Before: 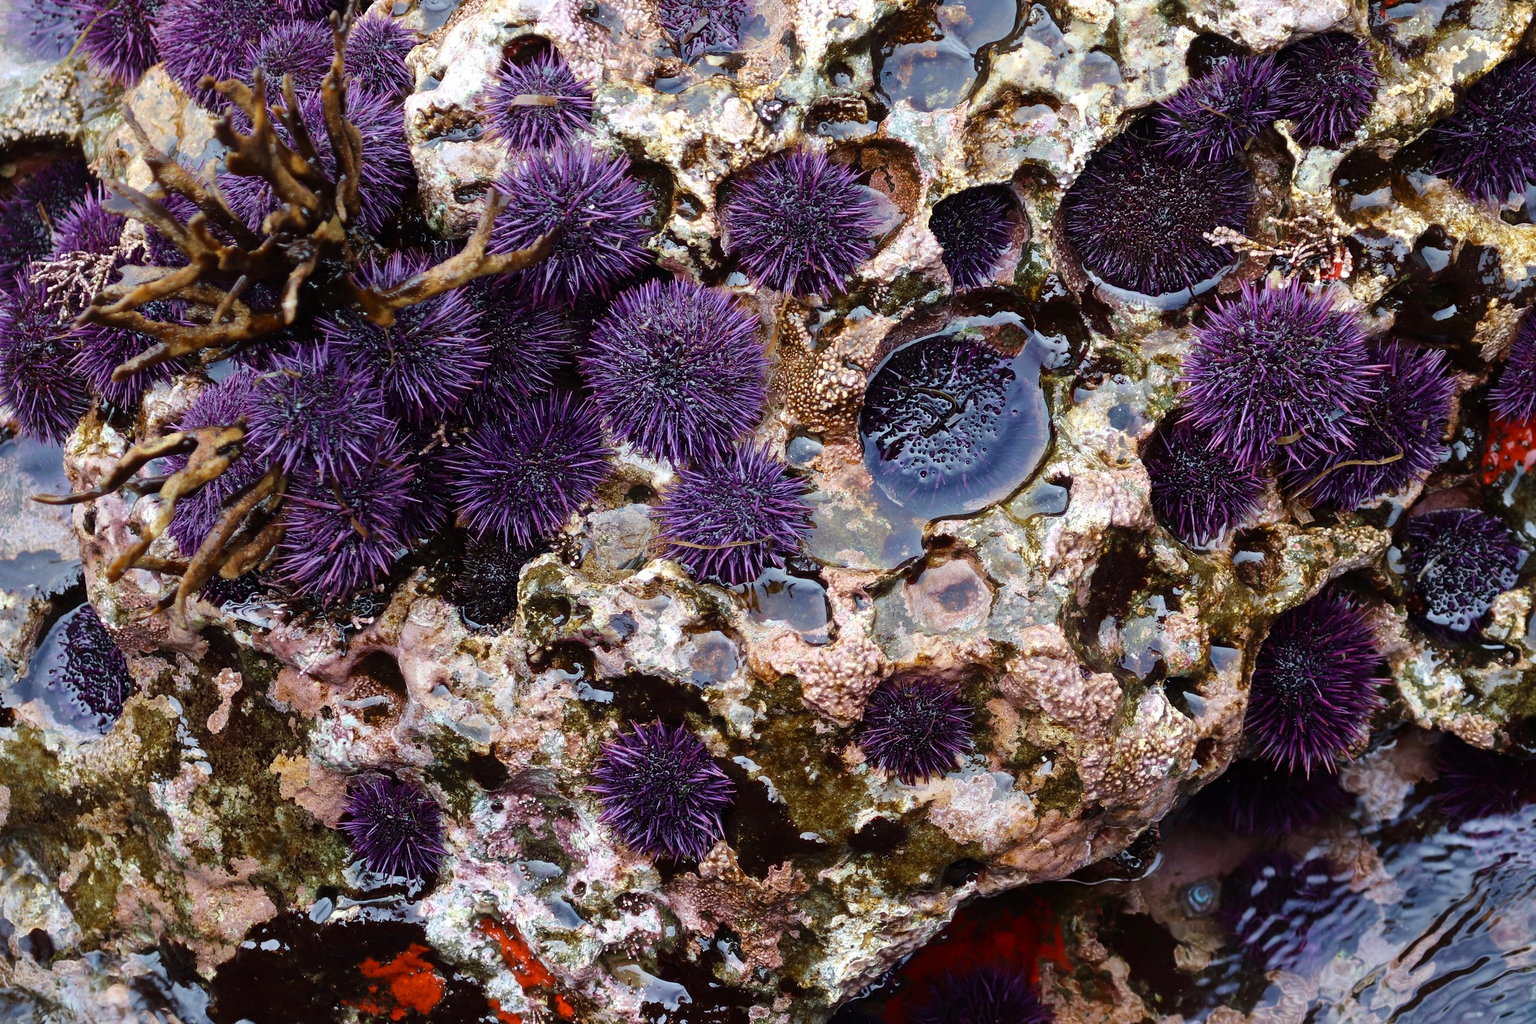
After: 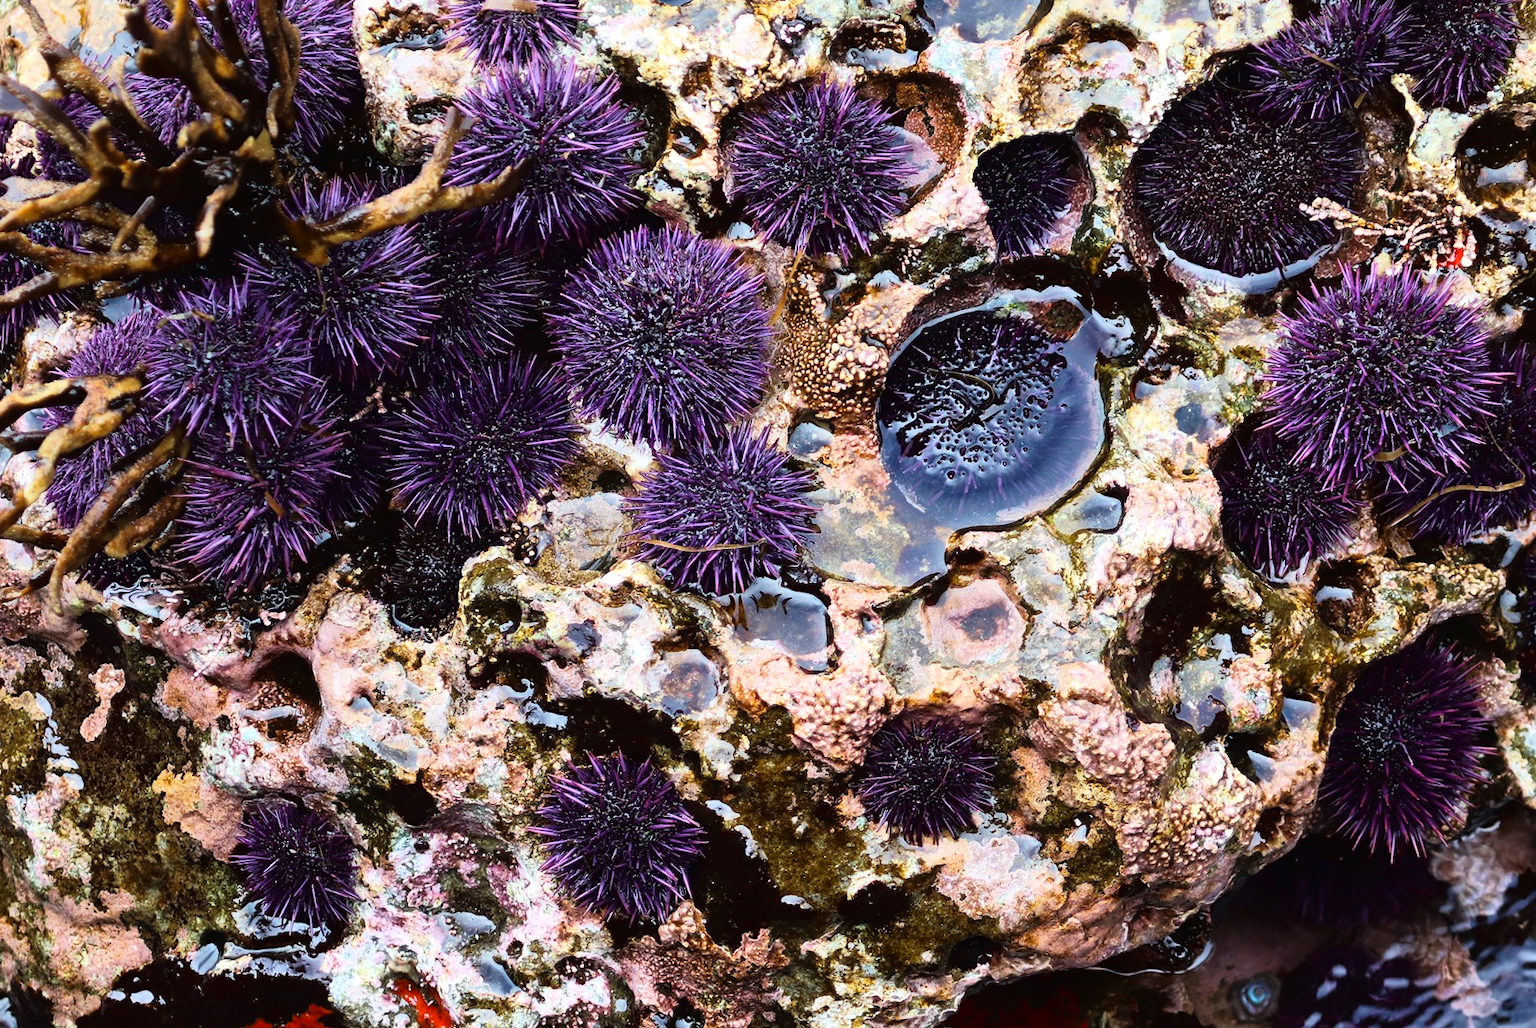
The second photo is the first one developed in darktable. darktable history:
tone curve: curves: ch0 [(0, 0.013) (0.074, 0.044) (0.251, 0.234) (0.472, 0.511) (0.63, 0.752) (0.746, 0.866) (0.899, 0.956) (1, 1)]; ch1 [(0, 0) (0.08, 0.08) (0.347, 0.394) (0.455, 0.441) (0.5, 0.5) (0.517, 0.53) (0.563, 0.611) (0.617, 0.682) (0.756, 0.788) (0.92, 0.92) (1, 1)]; ch2 [(0, 0) (0.096, 0.056) (0.304, 0.204) (0.5, 0.5) (0.539, 0.575) (0.597, 0.644) (0.92, 0.92) (1, 1)], color space Lab, linked channels, preserve colors none
crop and rotate: angle -2.94°, left 5.308%, top 5.161%, right 4.689%, bottom 4.453%
color correction: highlights b* 0.027, saturation 1.11
